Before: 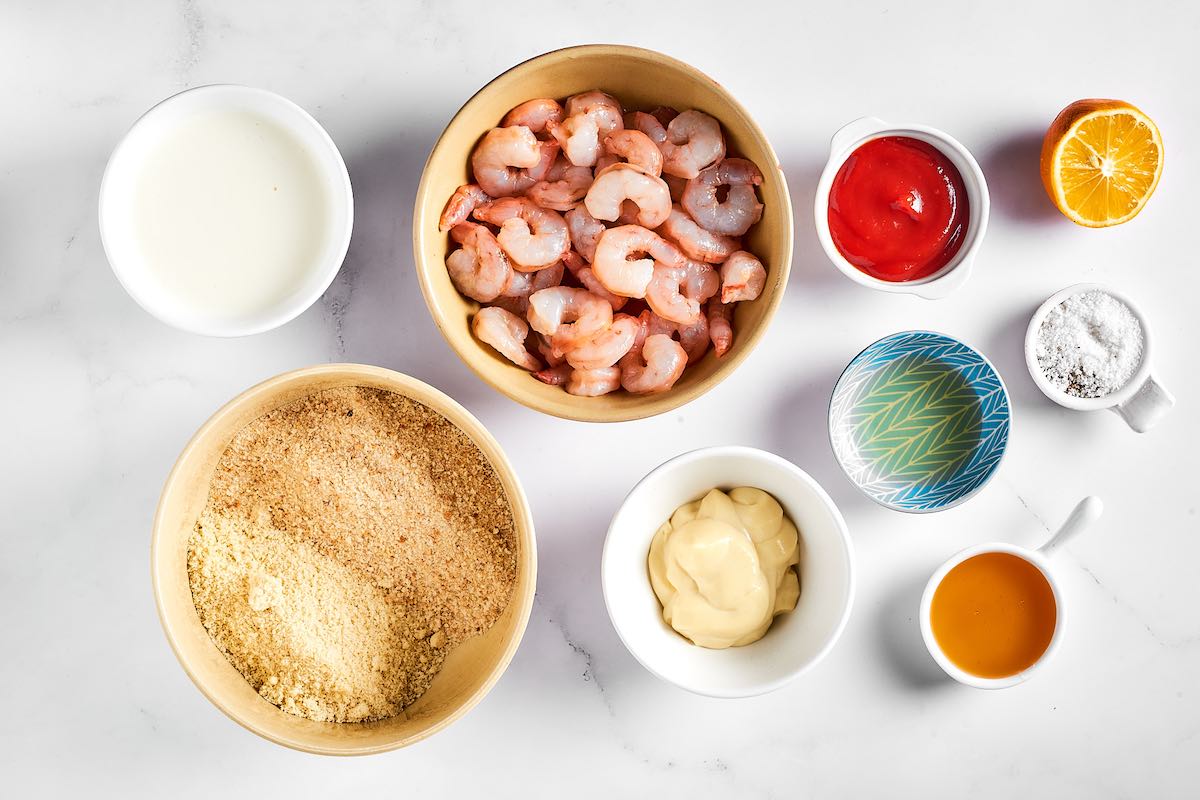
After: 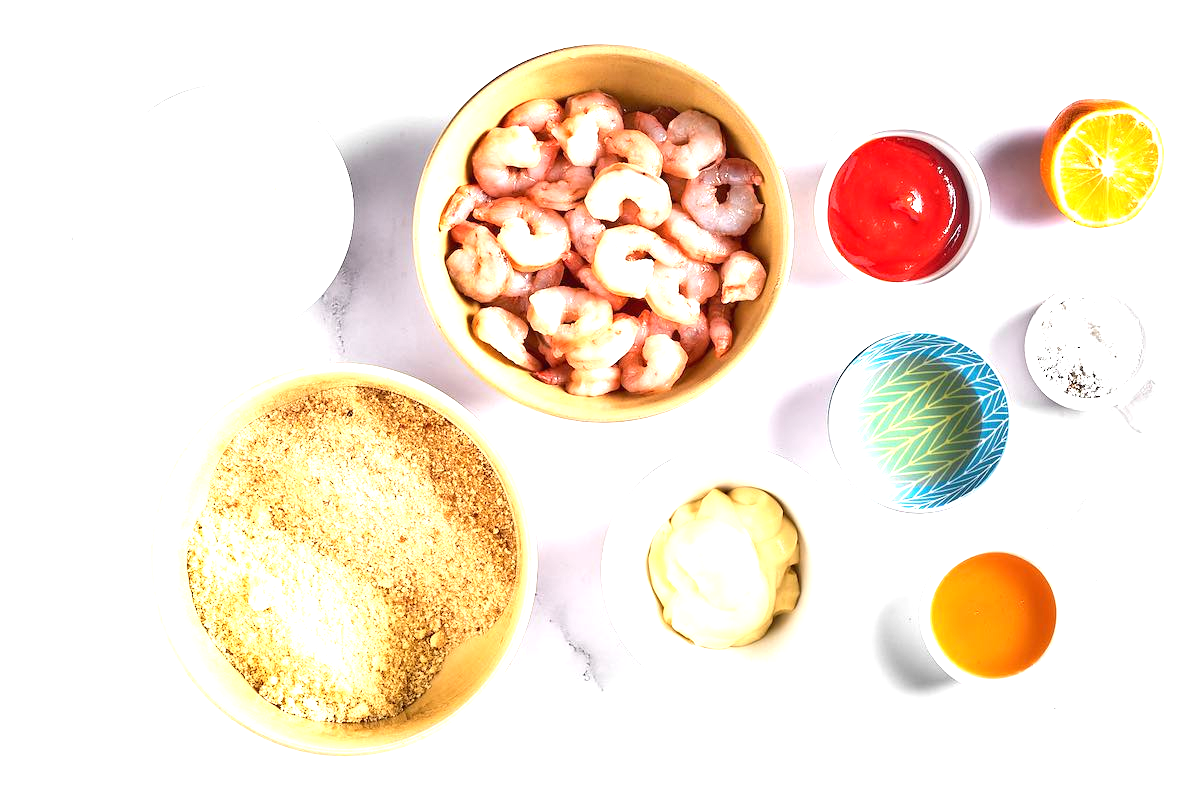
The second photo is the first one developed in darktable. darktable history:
exposure: black level correction 0, exposure 1.103 EV, compensate exposure bias true, compensate highlight preservation false
